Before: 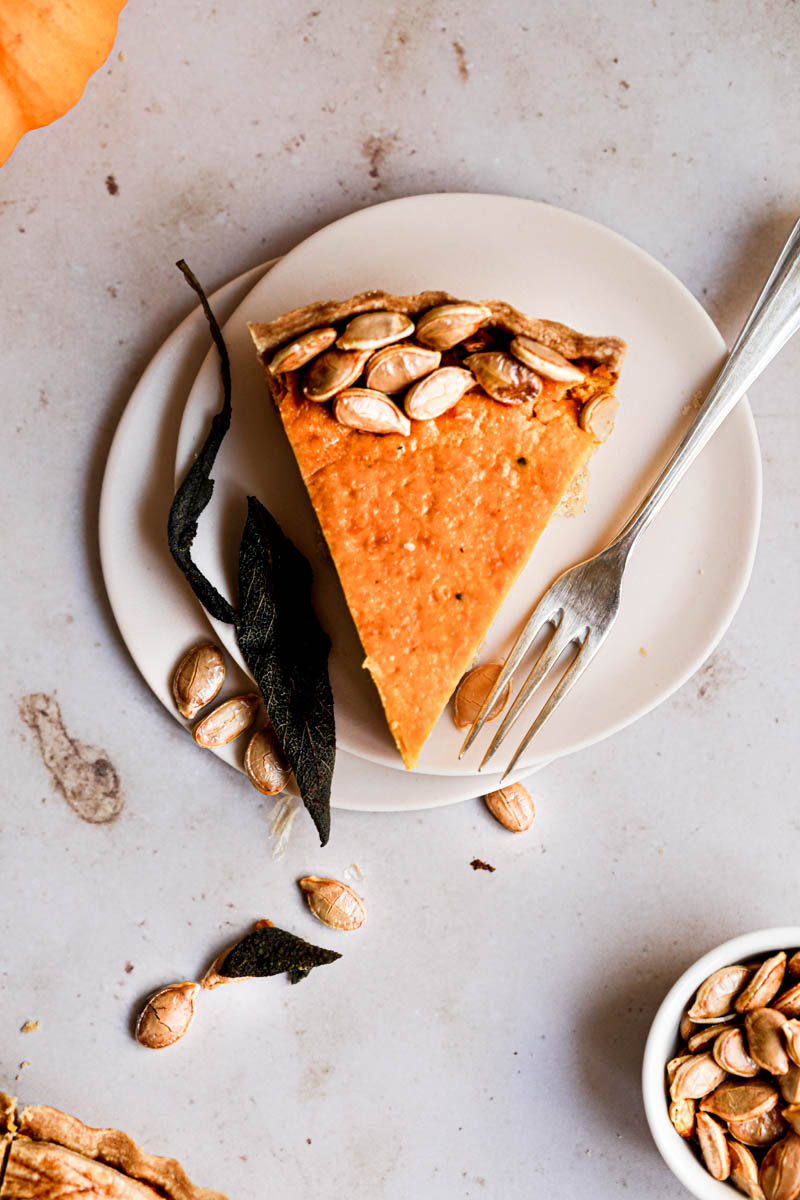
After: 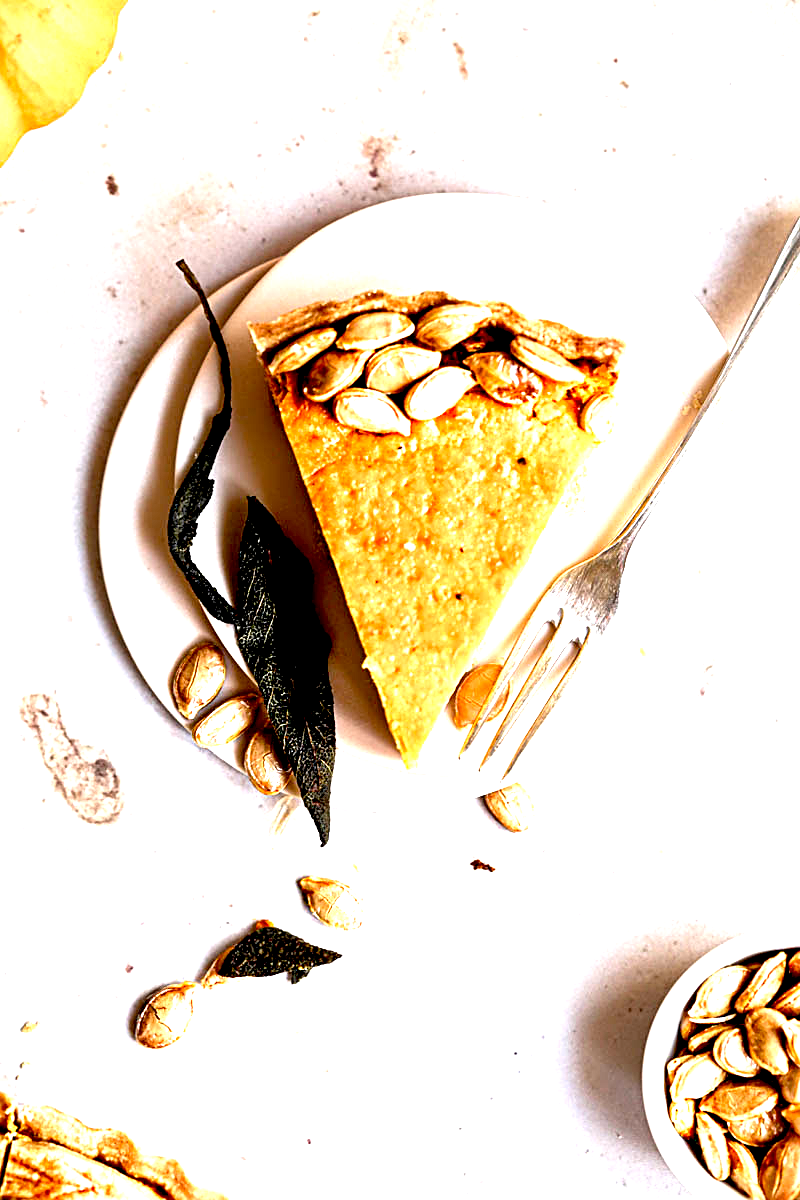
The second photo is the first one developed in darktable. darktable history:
sharpen: on, module defaults
exposure: black level correction 0.009, exposure 1.425 EV, compensate highlight preservation false
